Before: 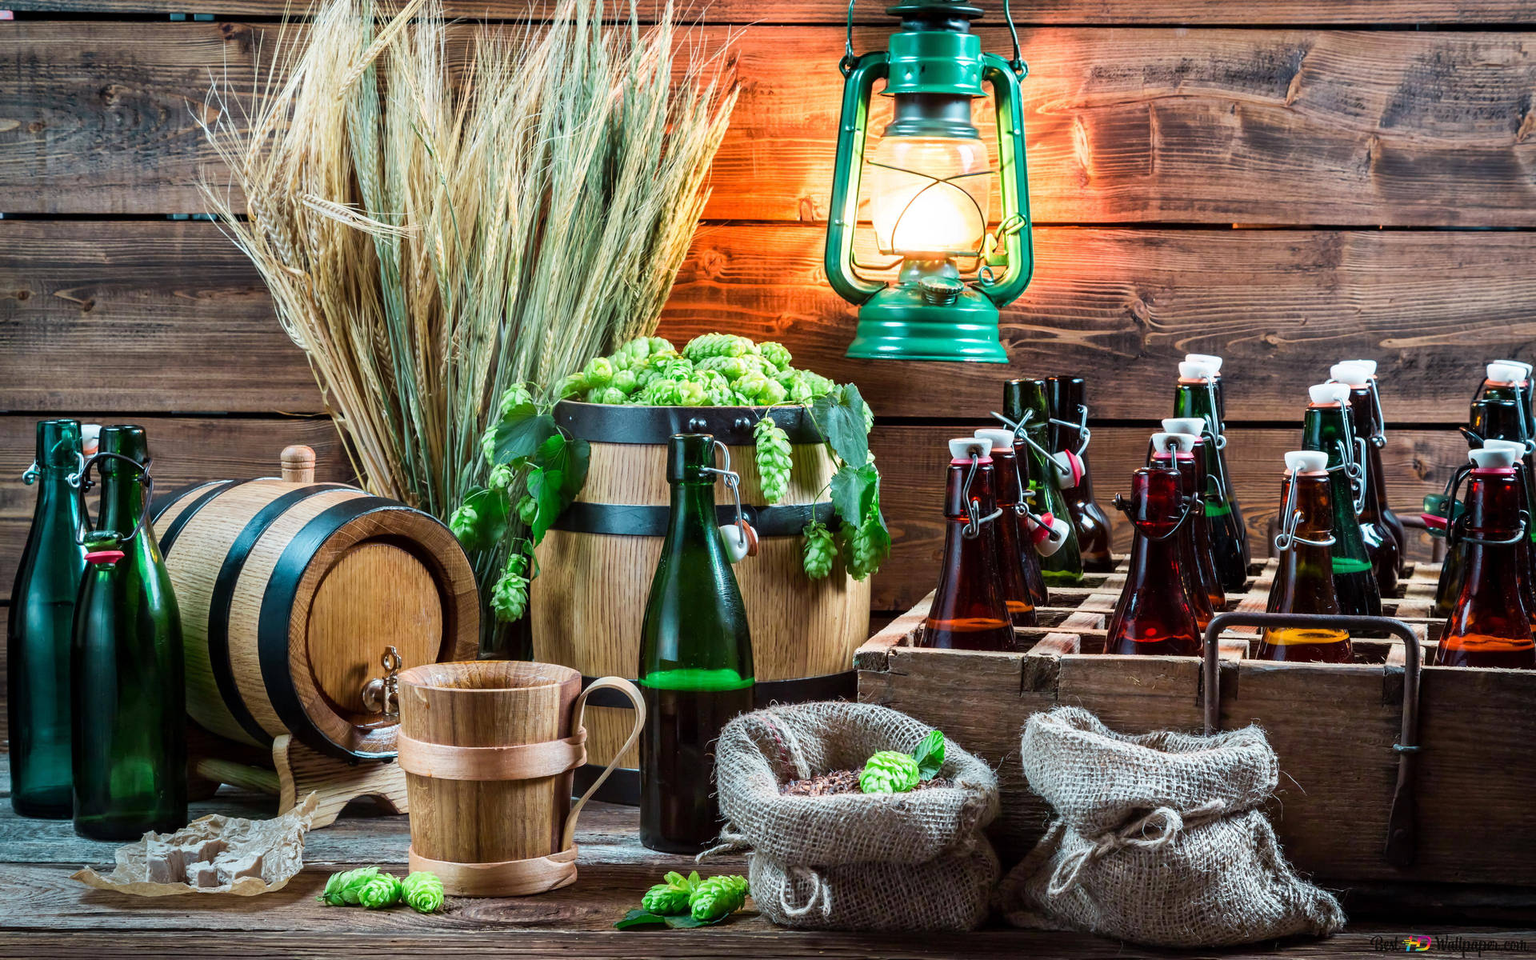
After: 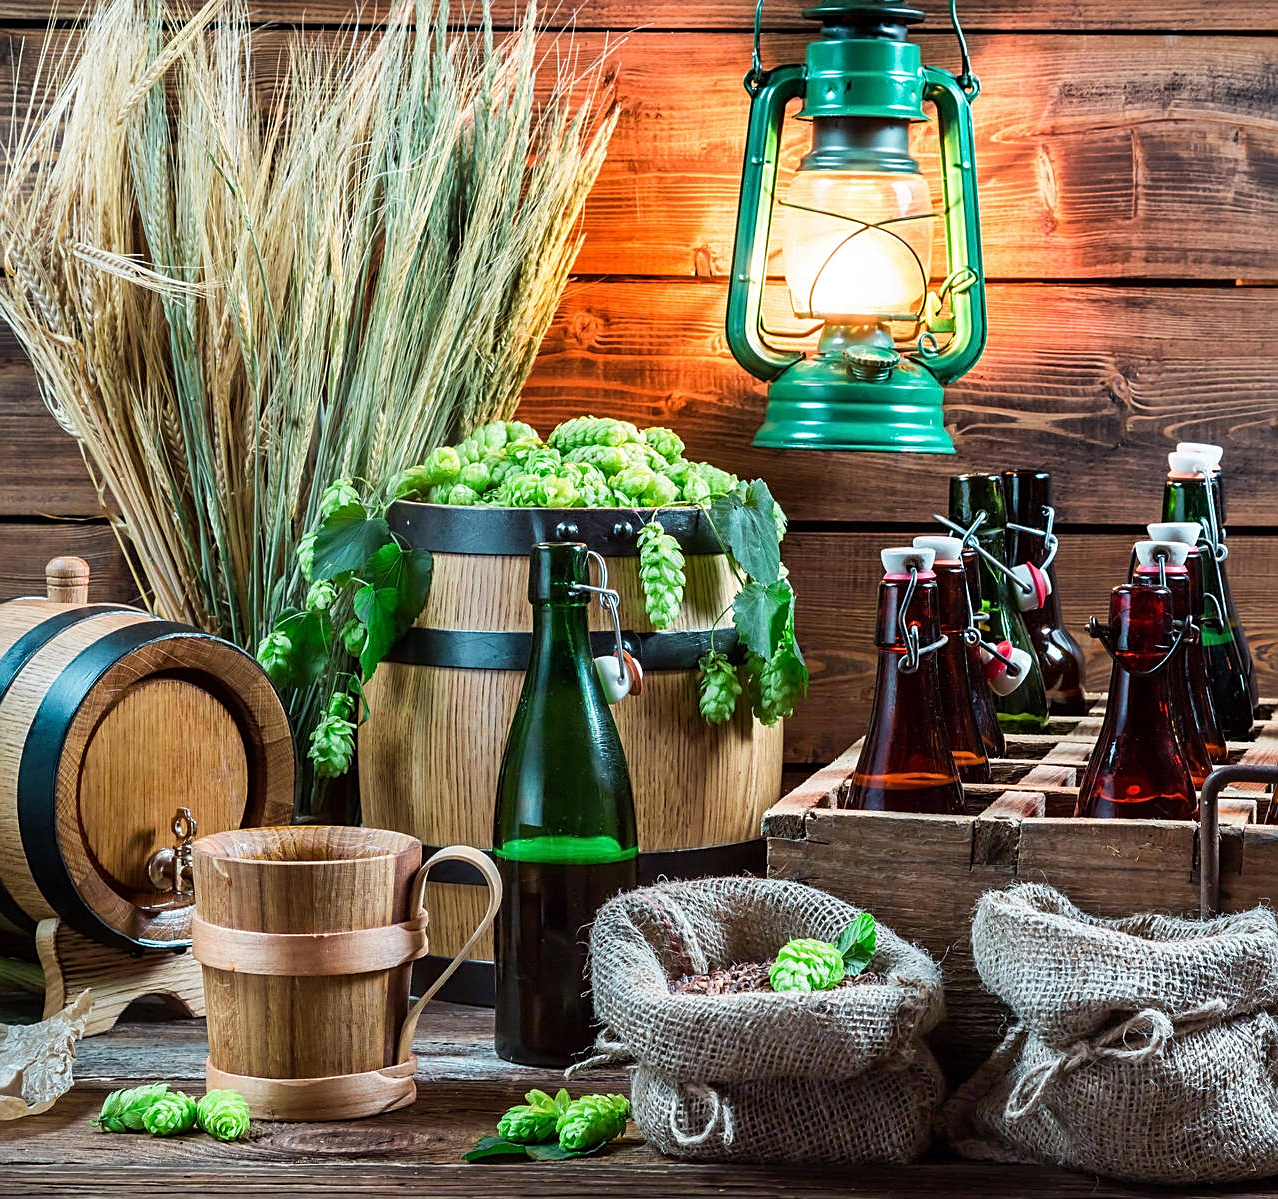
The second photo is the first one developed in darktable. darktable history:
crop and rotate: left 15.897%, right 17.524%
sharpen: on, module defaults
